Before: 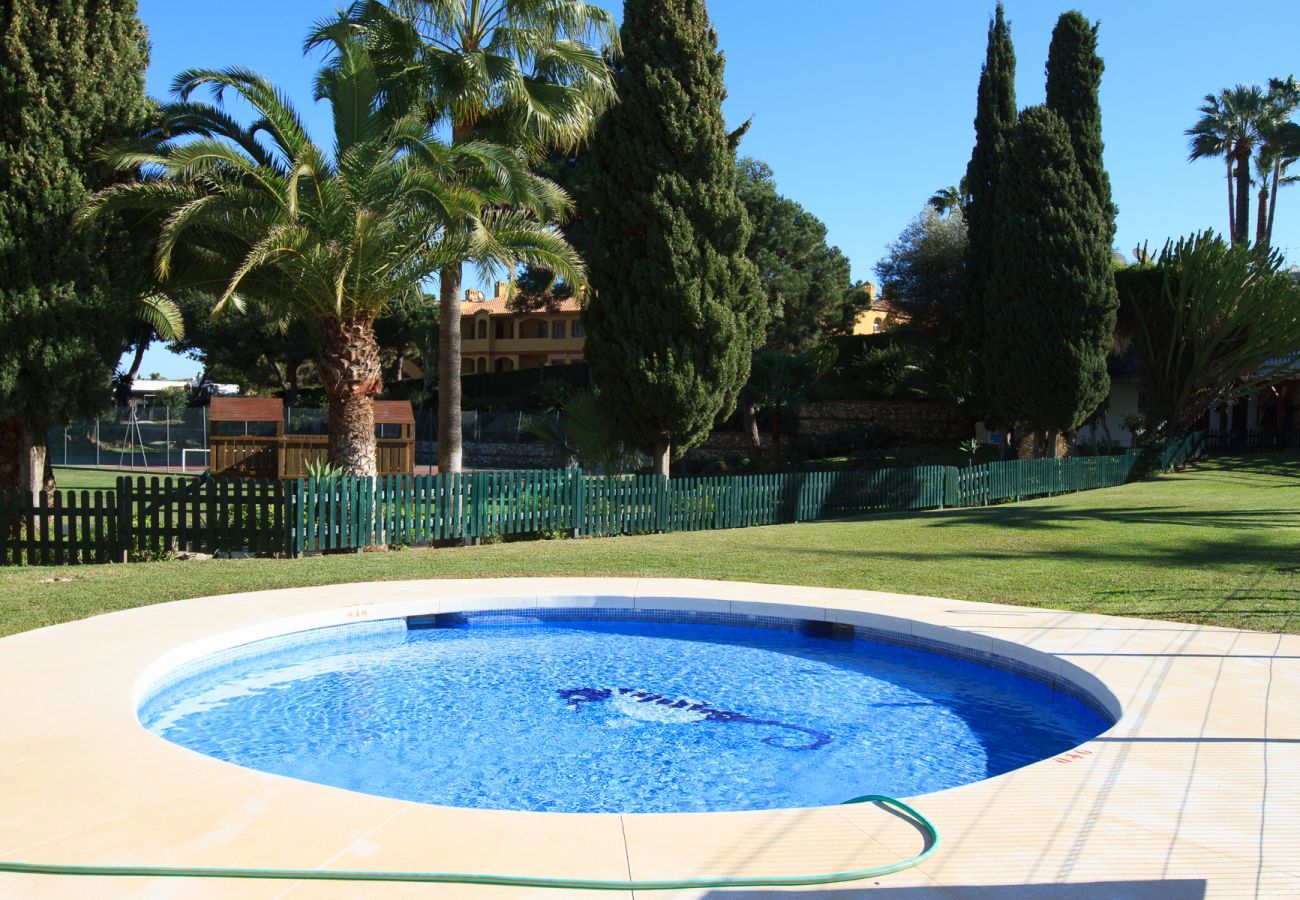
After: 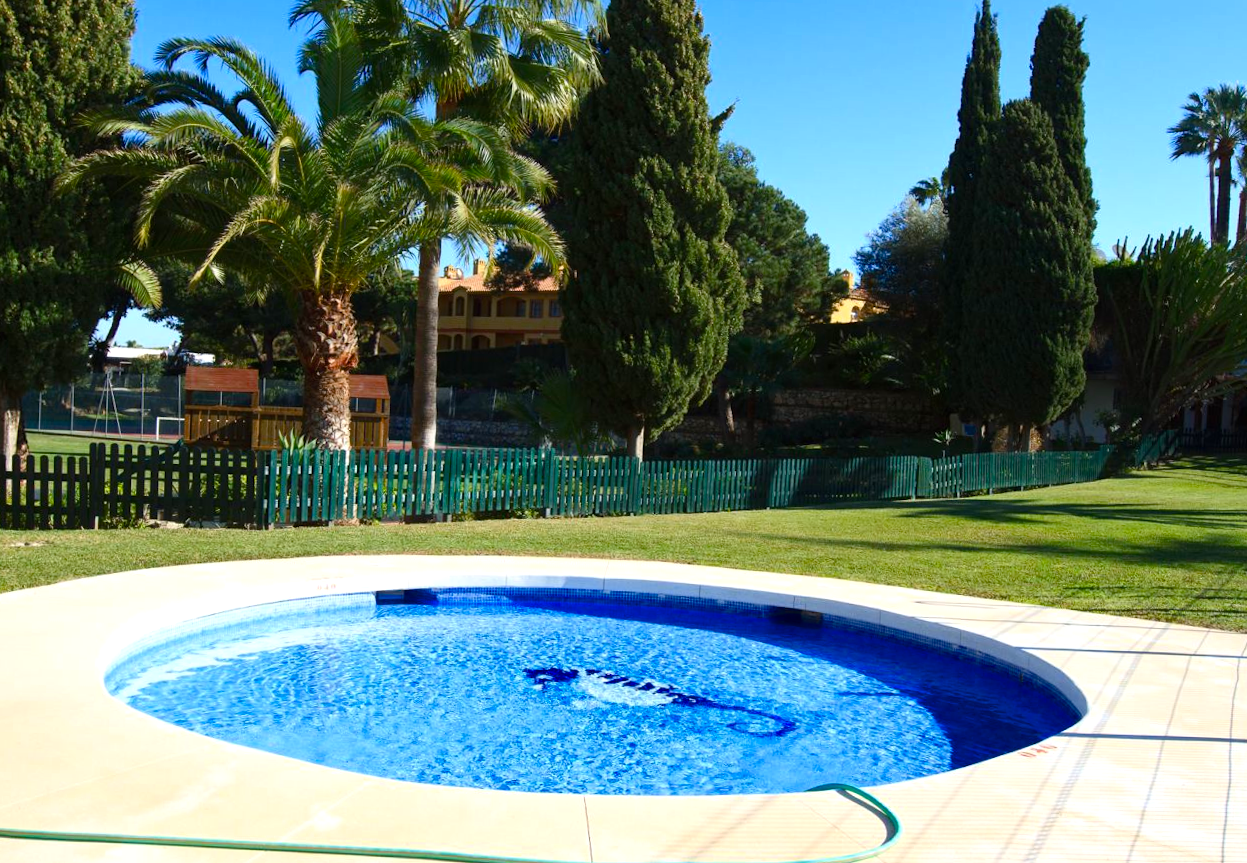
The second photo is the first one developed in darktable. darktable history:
crop and rotate: angle -1.69°
color balance rgb: linear chroma grading › shadows 16%, perceptual saturation grading › global saturation 8%, perceptual saturation grading › shadows 4%, perceptual brilliance grading › global brilliance 2%, perceptual brilliance grading › highlights 8%, perceptual brilliance grading › shadows -4%, global vibrance 16%, saturation formula JzAzBz (2021)
tone equalizer: on, module defaults
